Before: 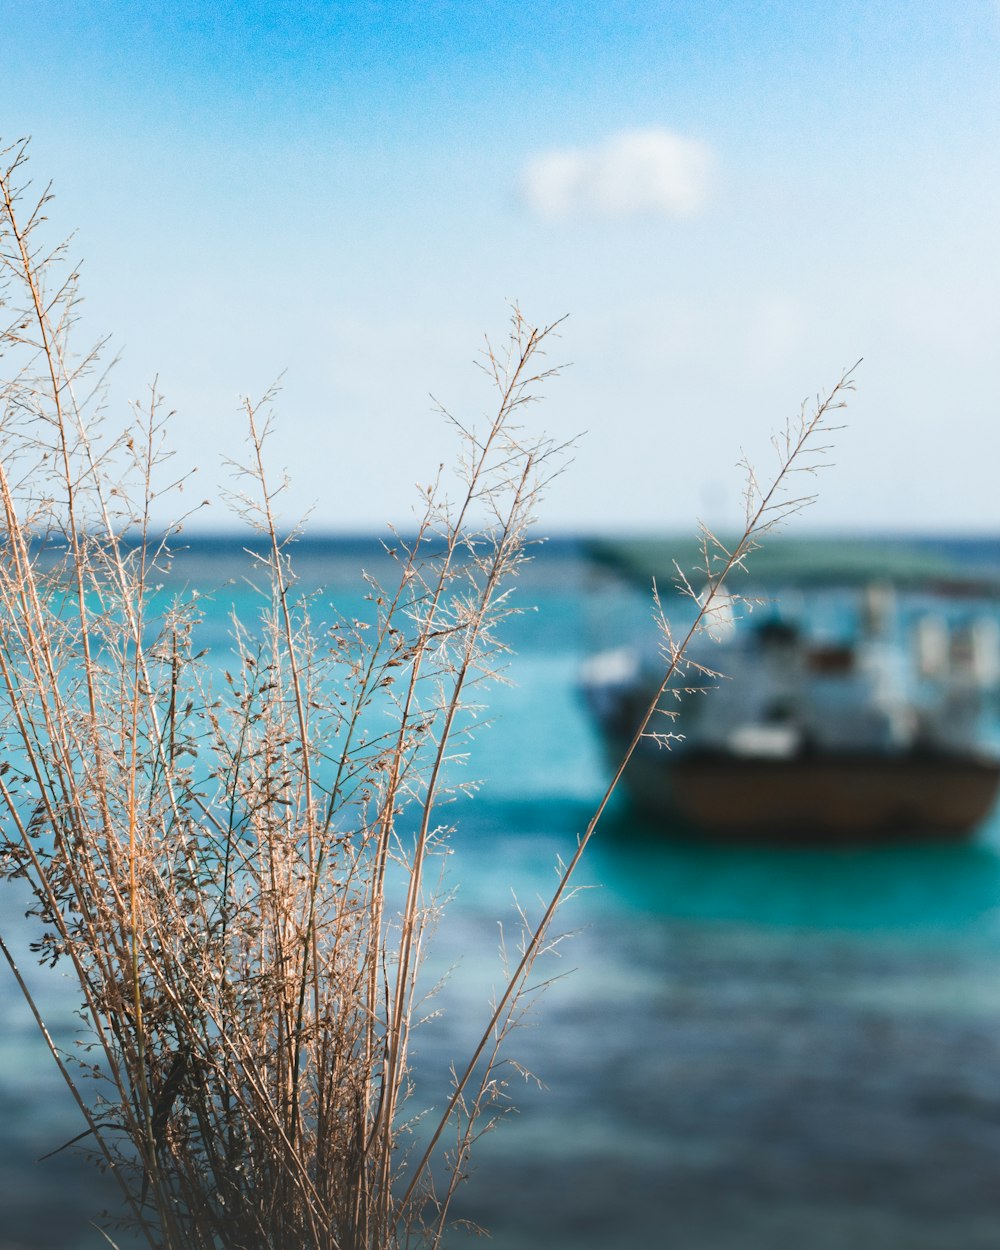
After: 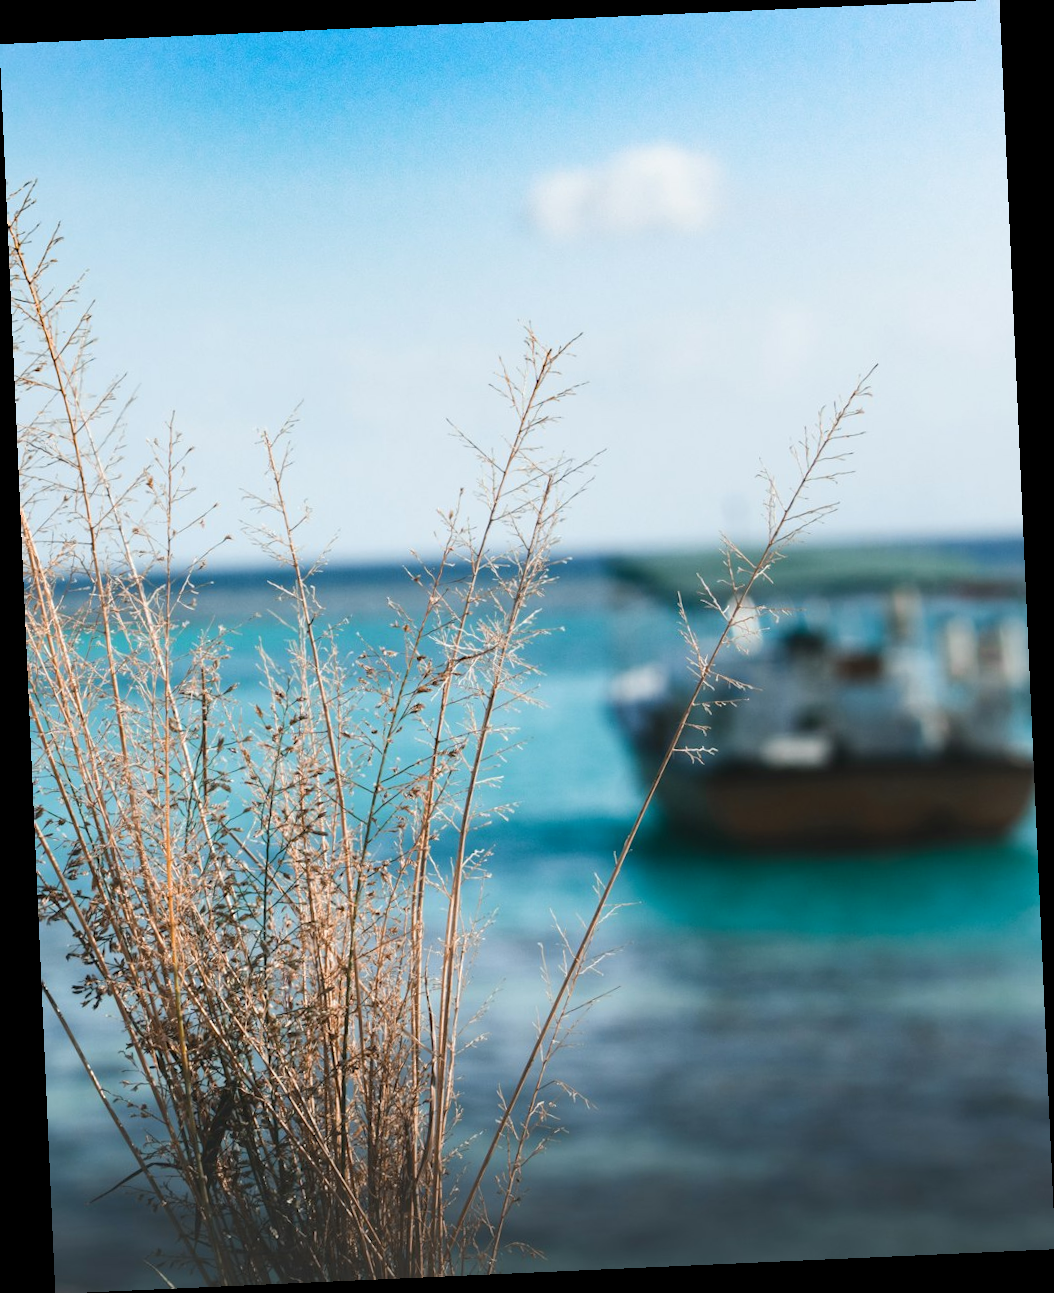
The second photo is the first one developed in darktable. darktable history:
base curve: preserve colors none
rotate and perspective: rotation -2.56°, automatic cropping off
